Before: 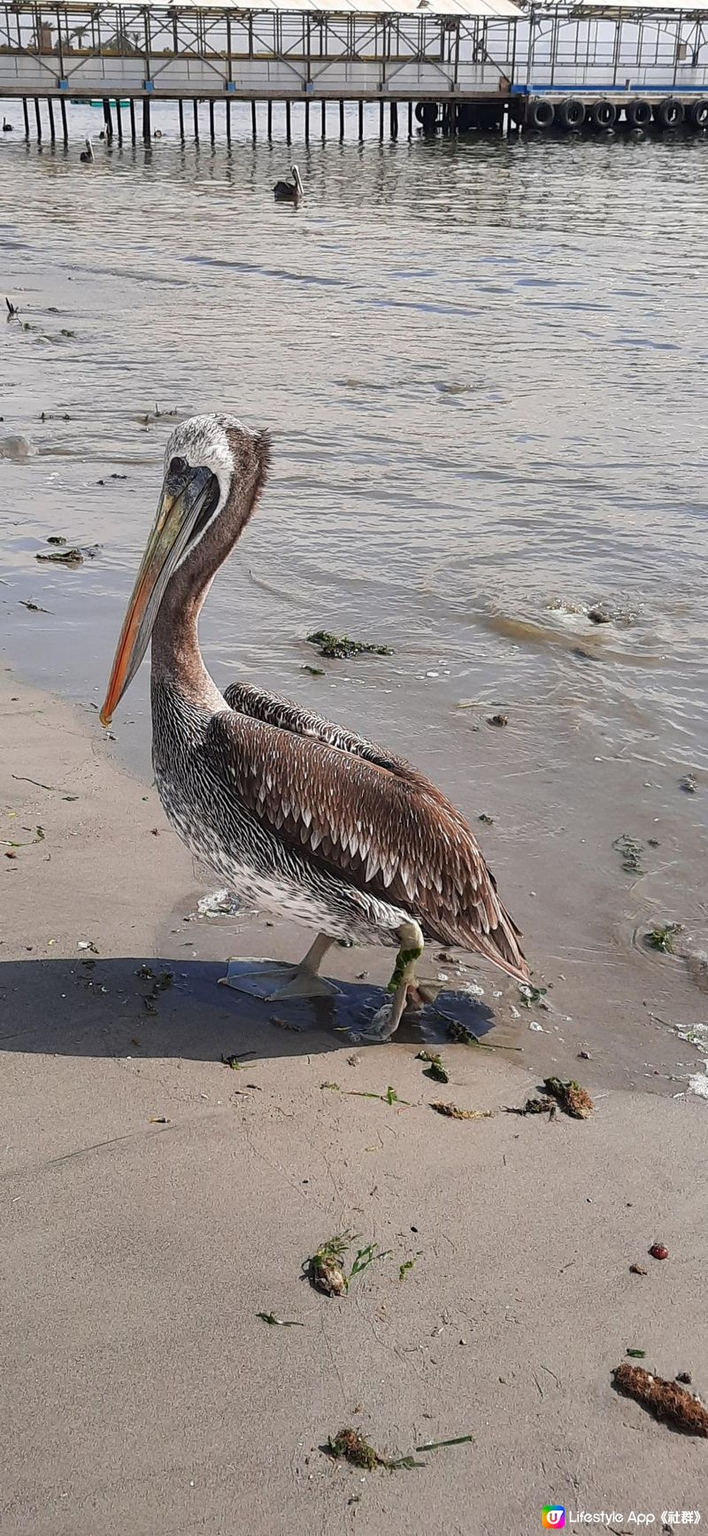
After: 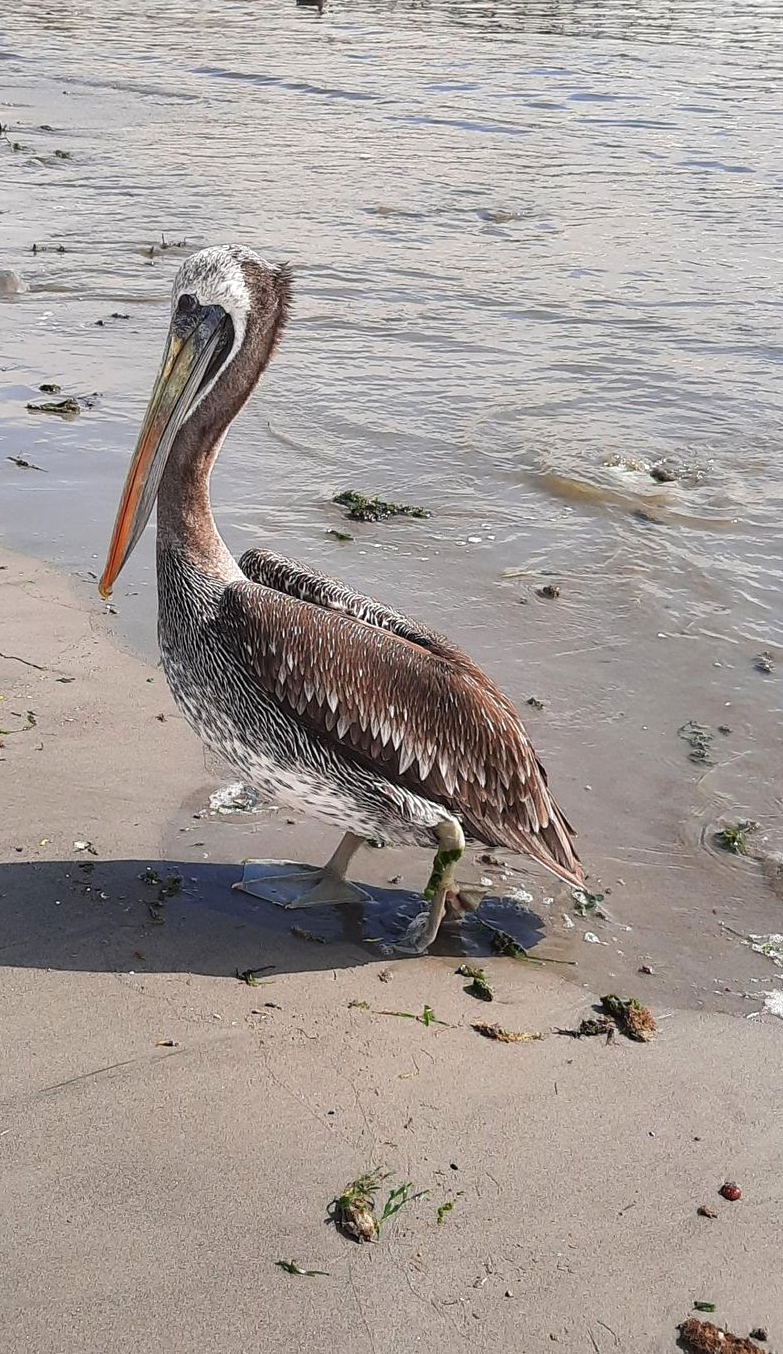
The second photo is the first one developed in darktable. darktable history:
crop and rotate: left 1.816%, top 12.839%, right 0.195%, bottom 9.119%
exposure: exposure 0.202 EV, compensate exposure bias true, compensate highlight preservation false
